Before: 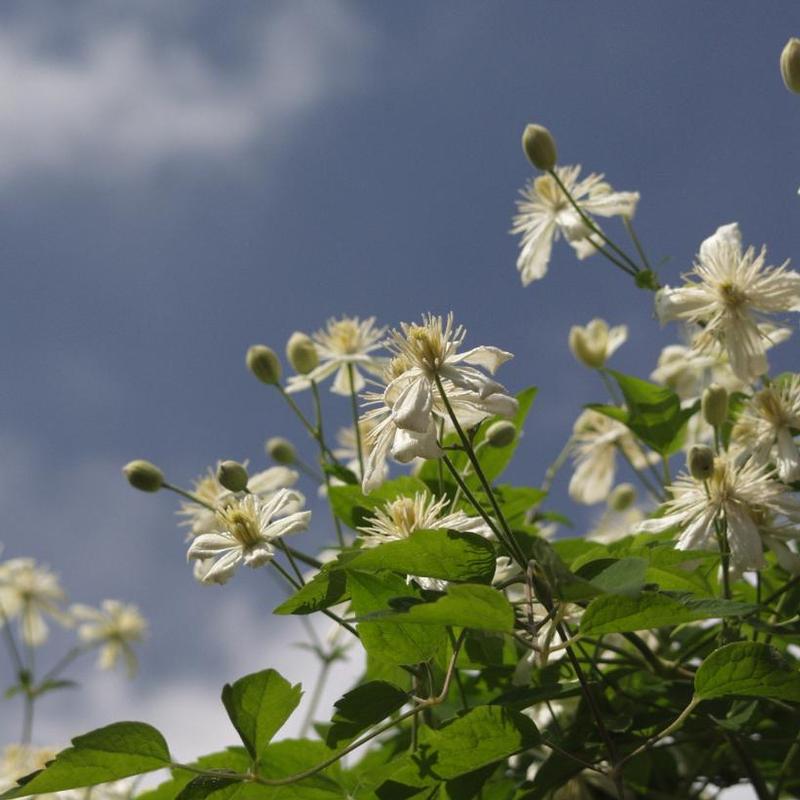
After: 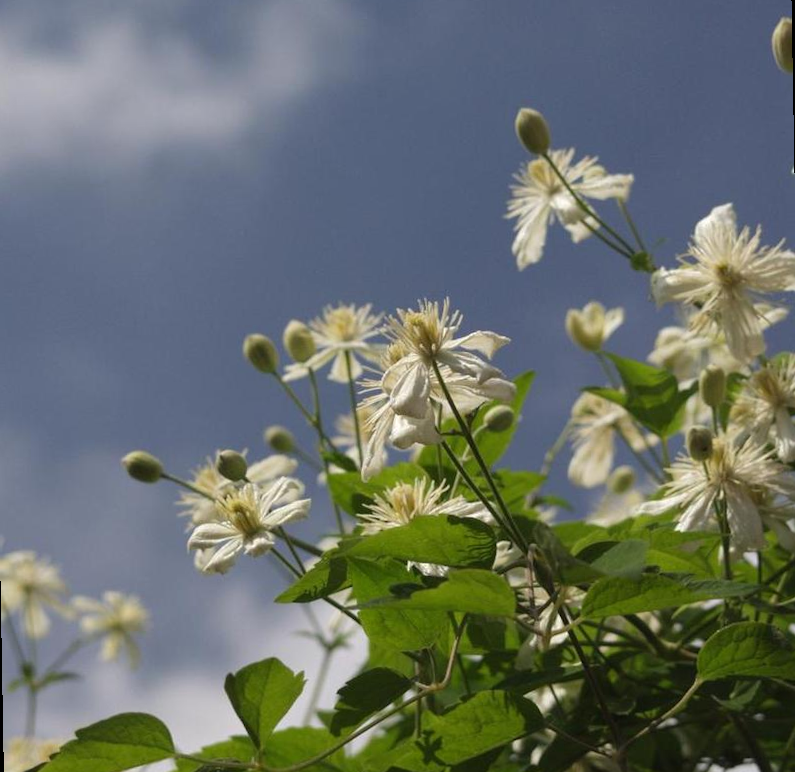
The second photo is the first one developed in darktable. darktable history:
shadows and highlights: shadows 10, white point adjustment 1, highlights -40
rotate and perspective: rotation -1°, crop left 0.011, crop right 0.989, crop top 0.025, crop bottom 0.975
